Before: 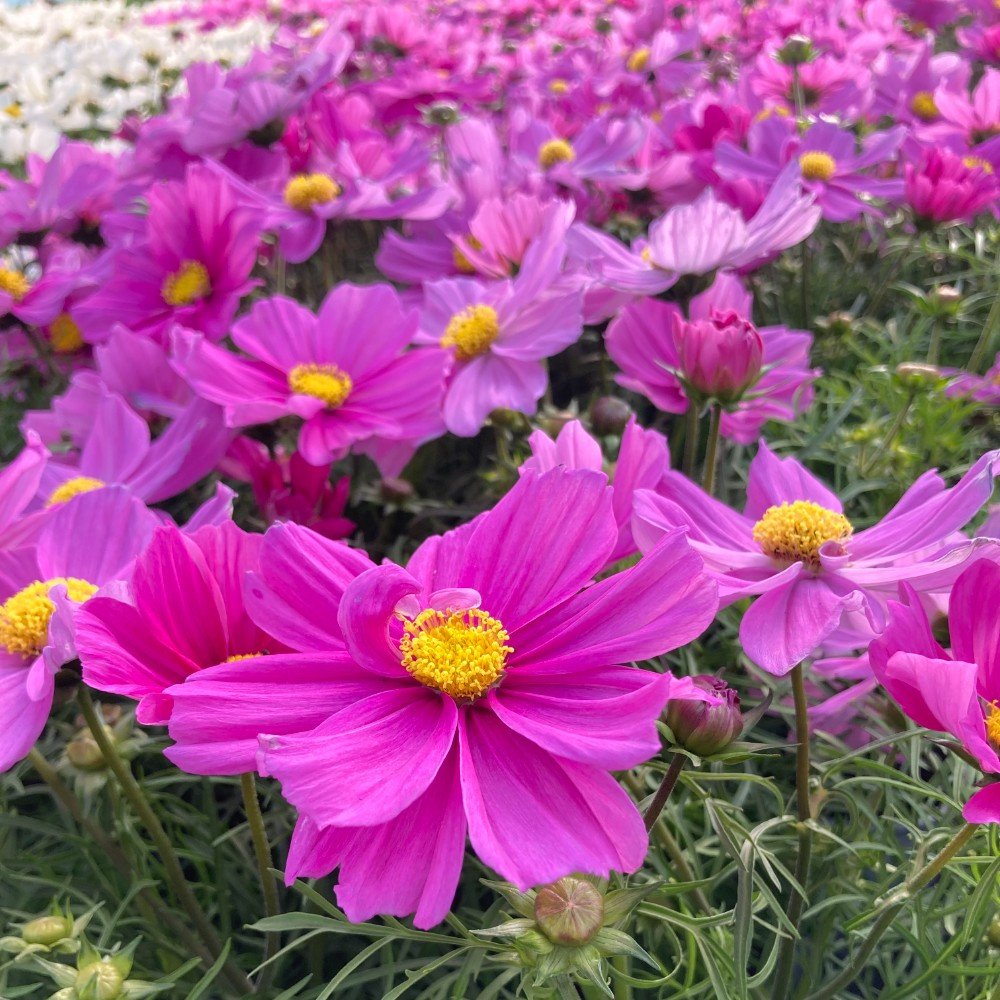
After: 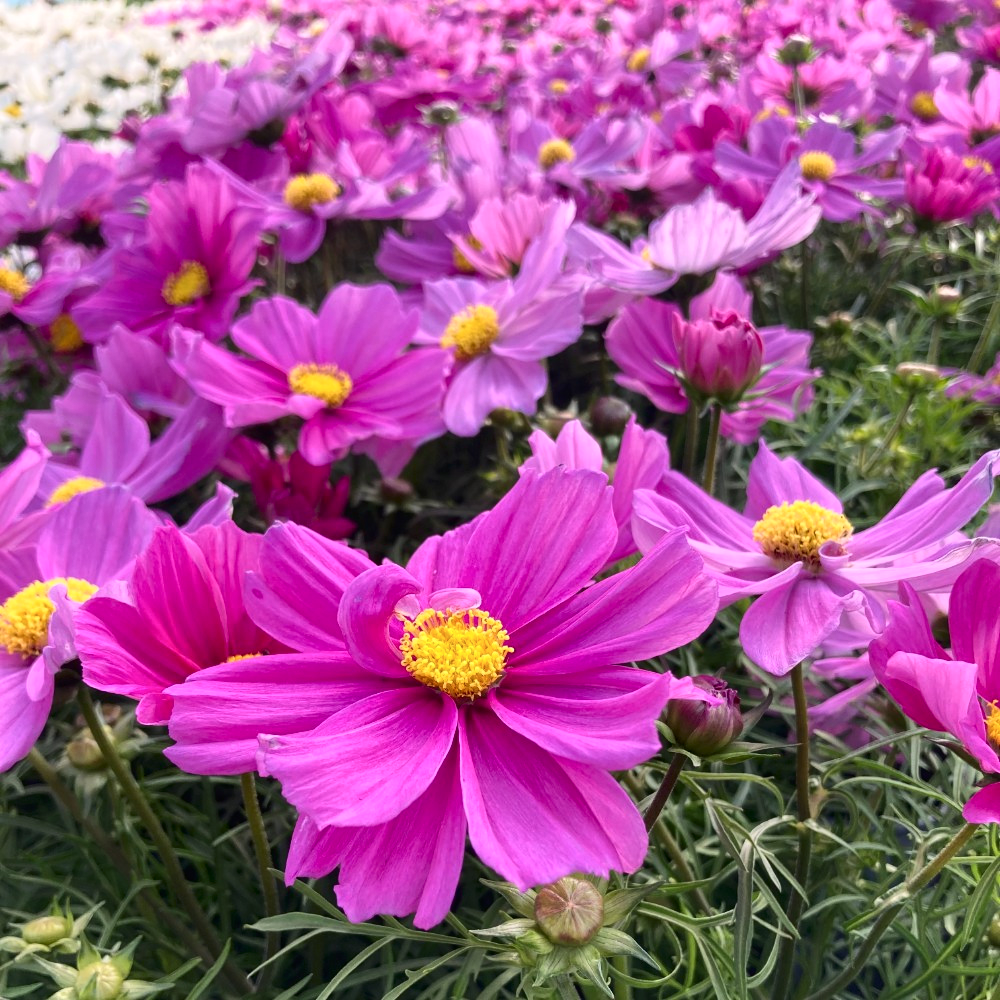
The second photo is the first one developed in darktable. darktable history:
contrast brightness saturation: contrast 0.222
